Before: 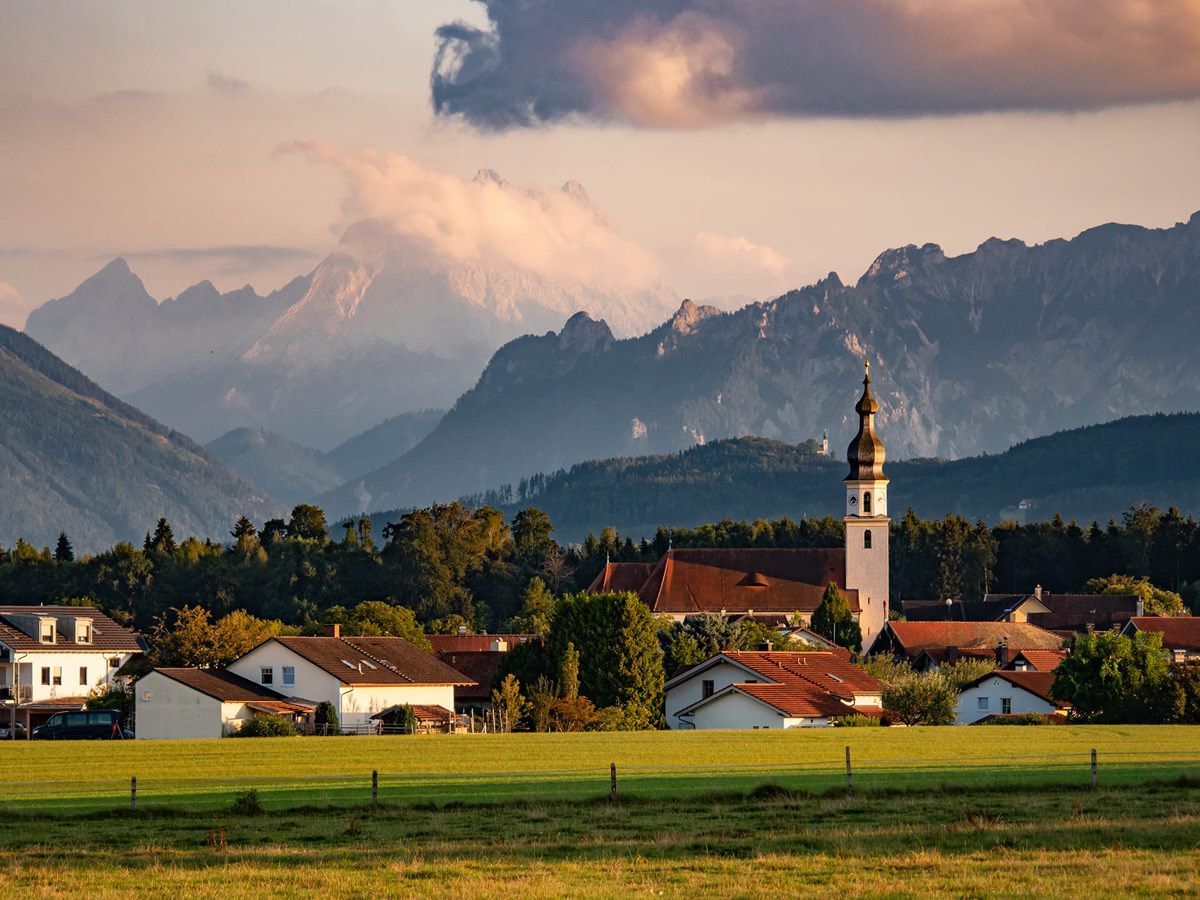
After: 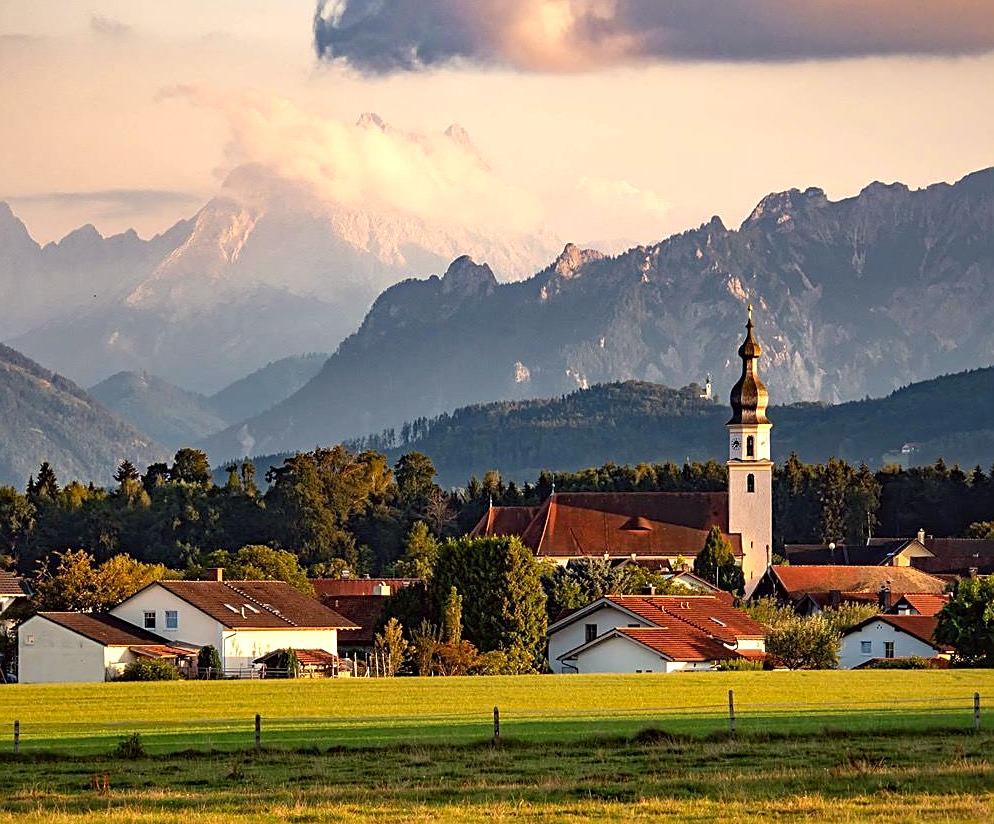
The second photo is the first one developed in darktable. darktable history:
color correction: highlights a* -0.95, highlights b* 4.5, shadows a* 3.55
exposure: black level correction 0.001, exposure 0.5 EV, compensate exposure bias true, compensate highlight preservation false
crop: left 9.807%, top 6.259%, right 7.334%, bottom 2.177%
sharpen: on, module defaults
